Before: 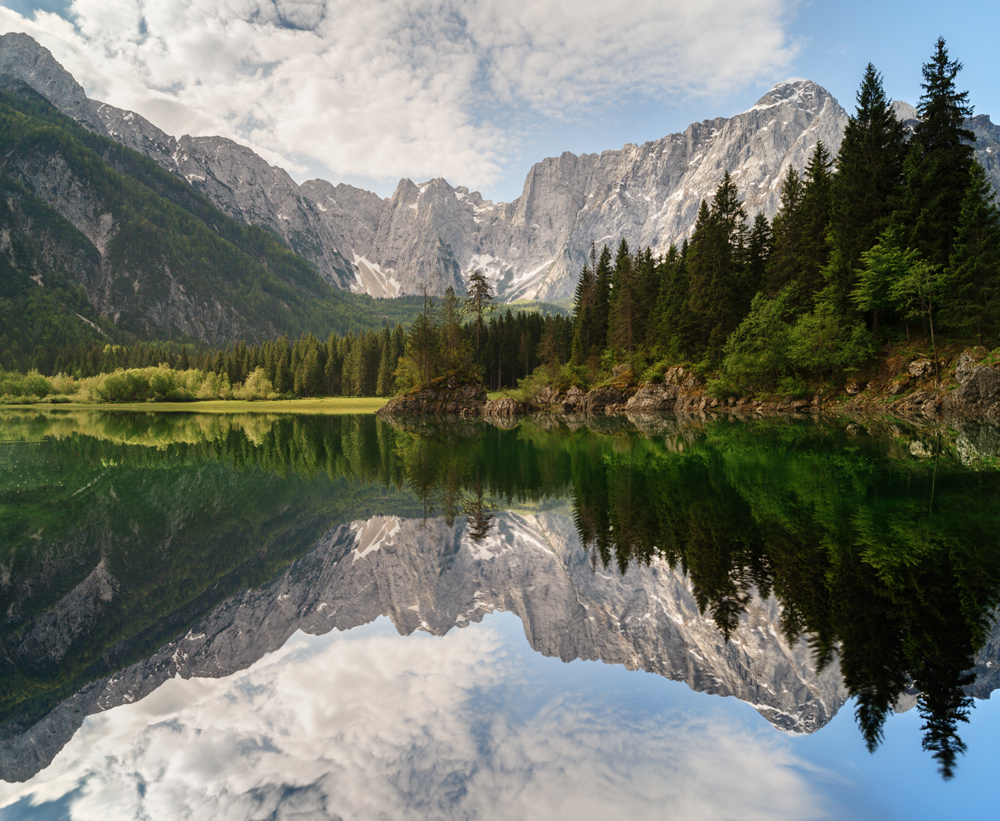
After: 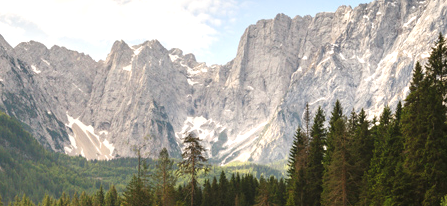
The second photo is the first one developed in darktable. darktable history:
crop: left 28.64%, top 16.832%, right 26.637%, bottom 58.055%
exposure: black level correction -0.002, exposure 0.54 EV, compensate highlight preservation false
